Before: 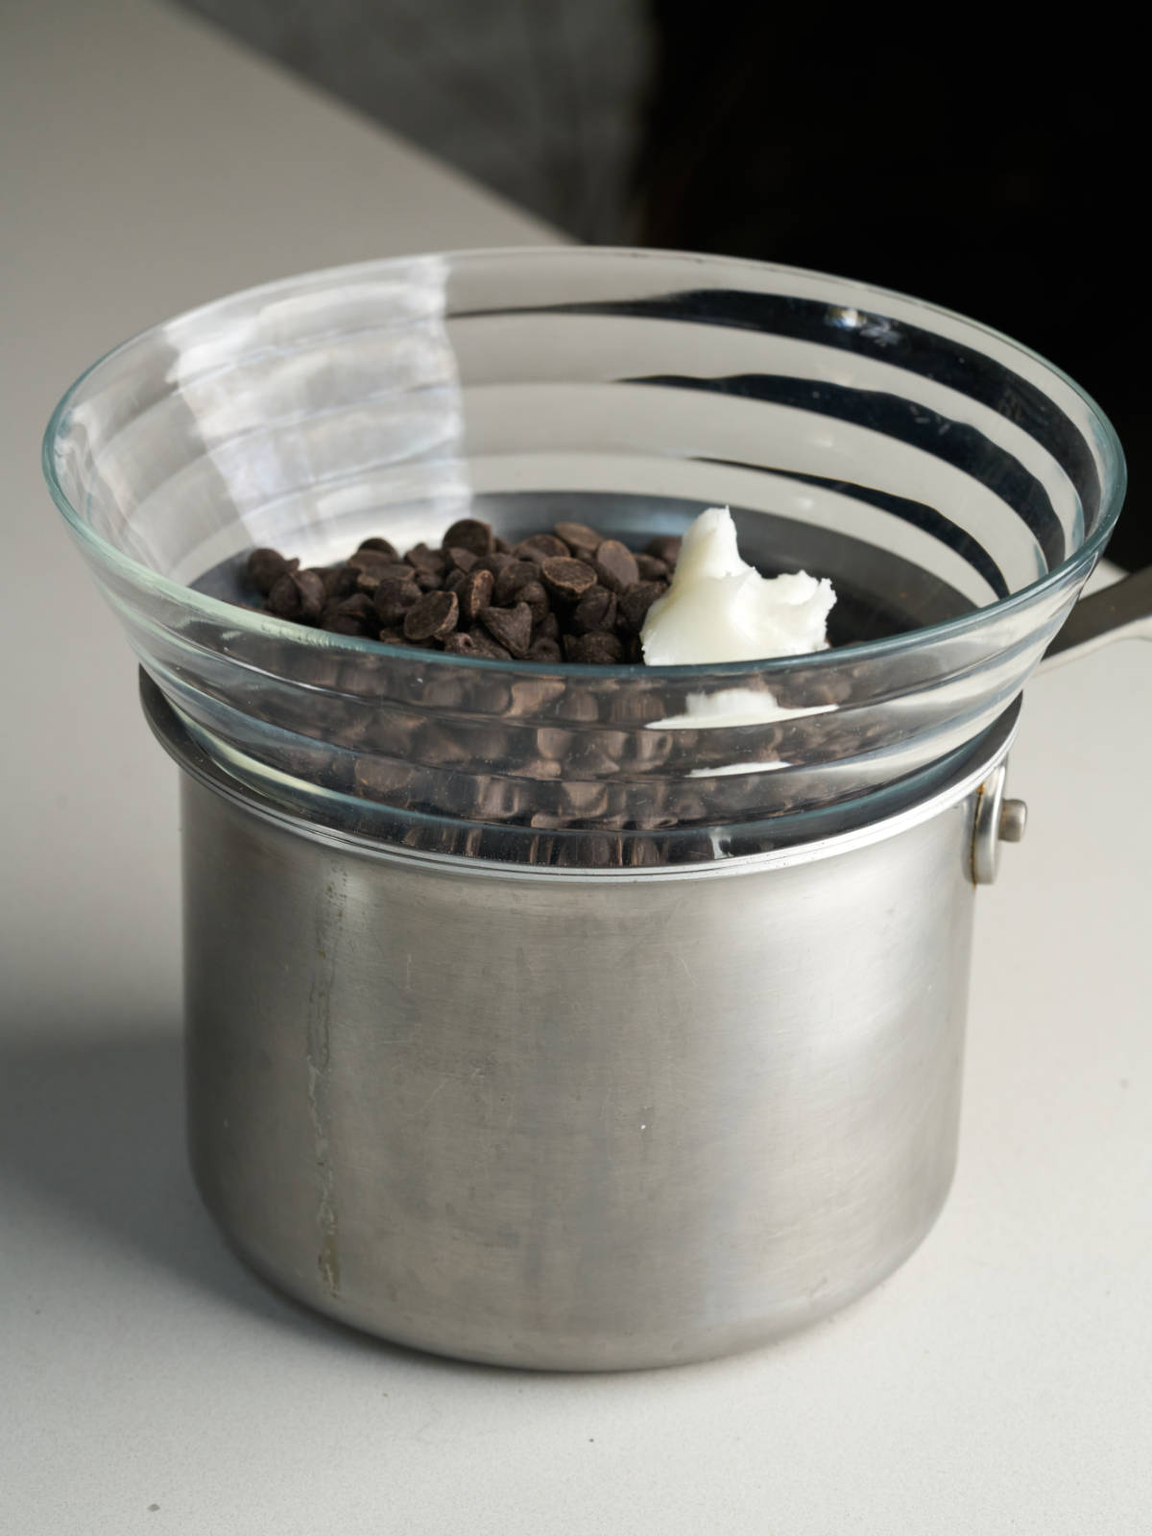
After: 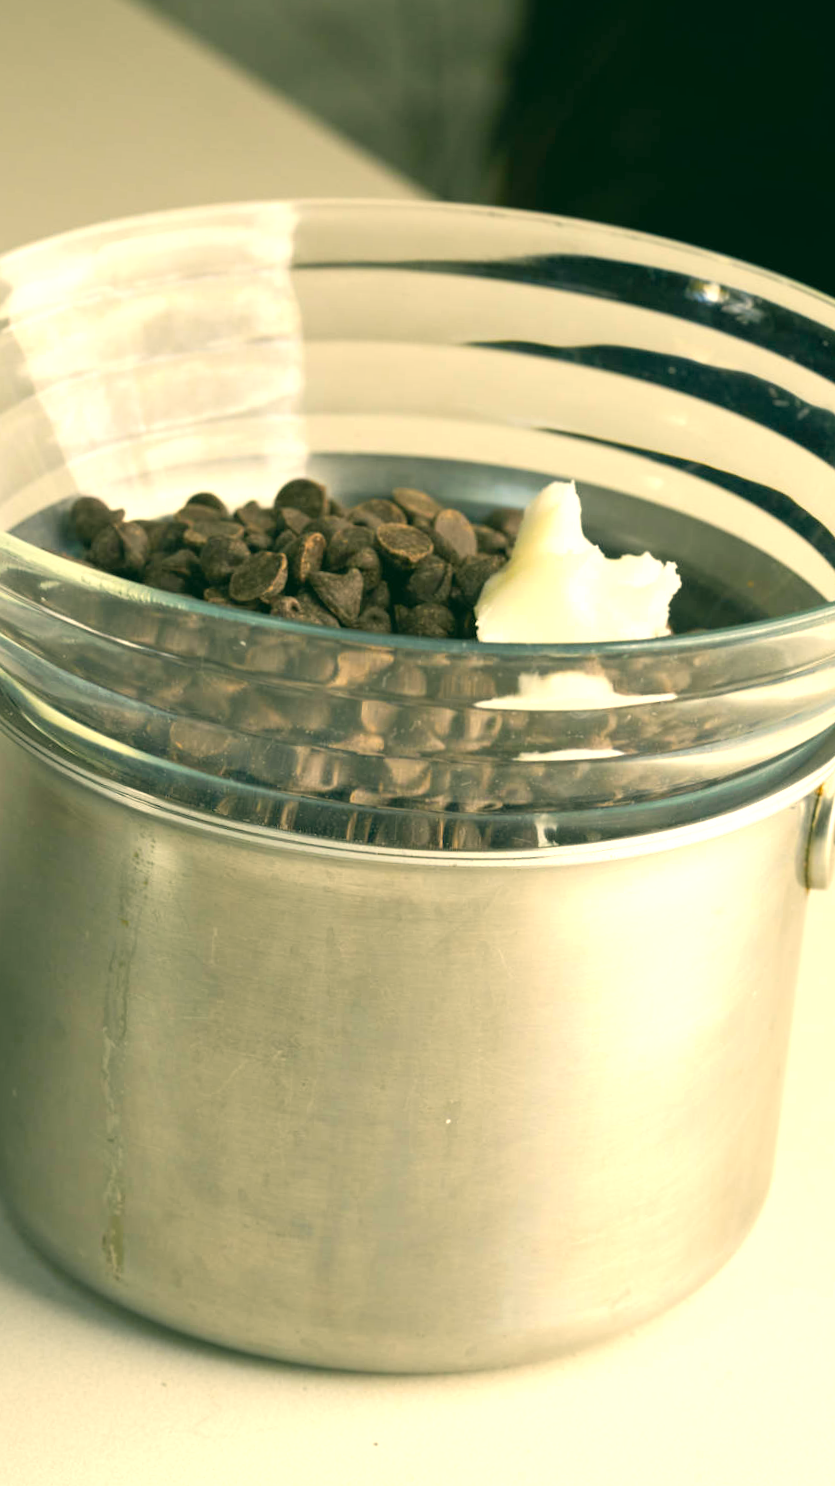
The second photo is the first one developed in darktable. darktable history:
exposure: black level correction 0, exposure 0.935 EV, compensate highlight preservation false
color correction: highlights a* 5.12, highlights b* 23.8, shadows a* -15.94, shadows b* 3.86
crop and rotate: angle -3.31°, left 14.171%, top 0.037%, right 11.006%, bottom 0.078%
tone equalizer: smoothing diameter 24.87%, edges refinement/feathering 13.73, preserve details guided filter
contrast brightness saturation: contrast -0.097, brightness 0.051, saturation 0.08
